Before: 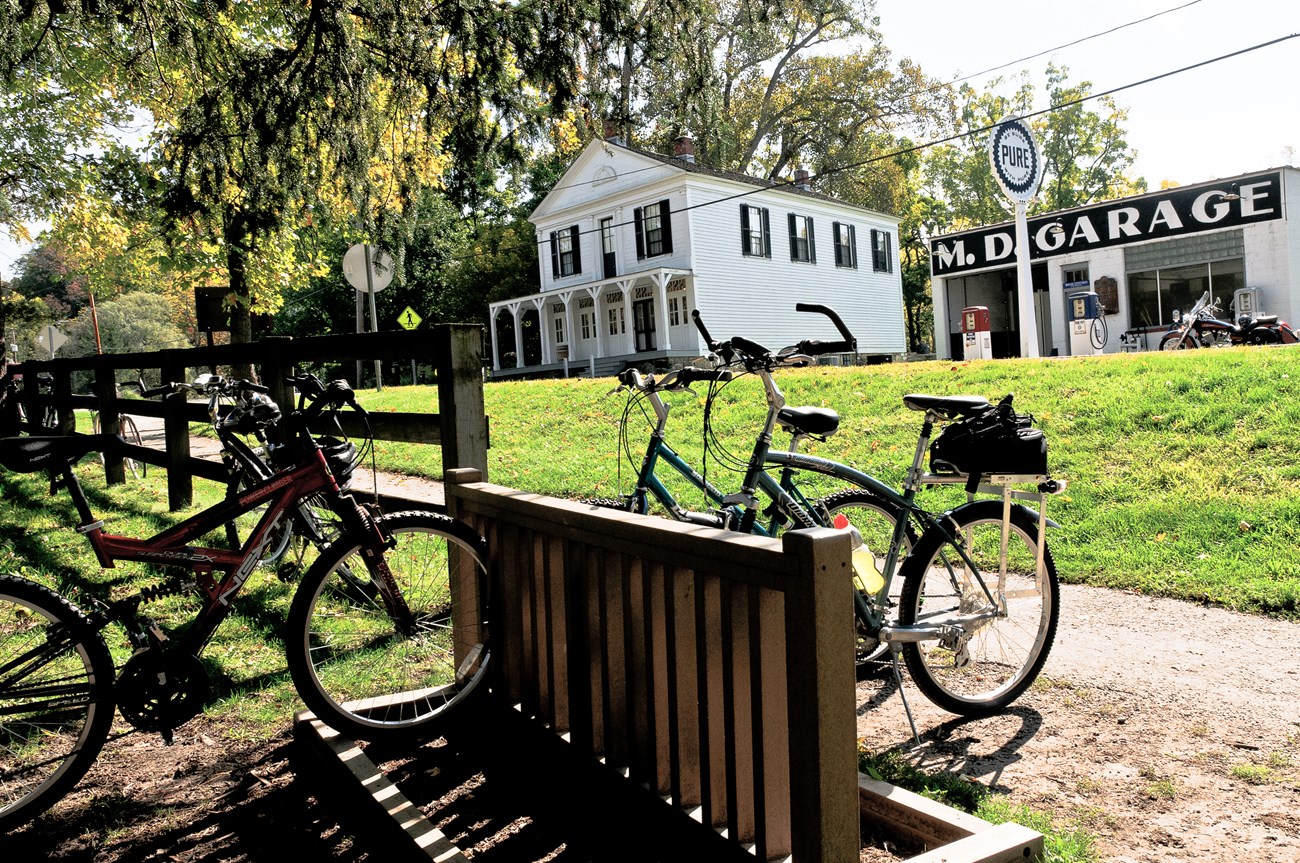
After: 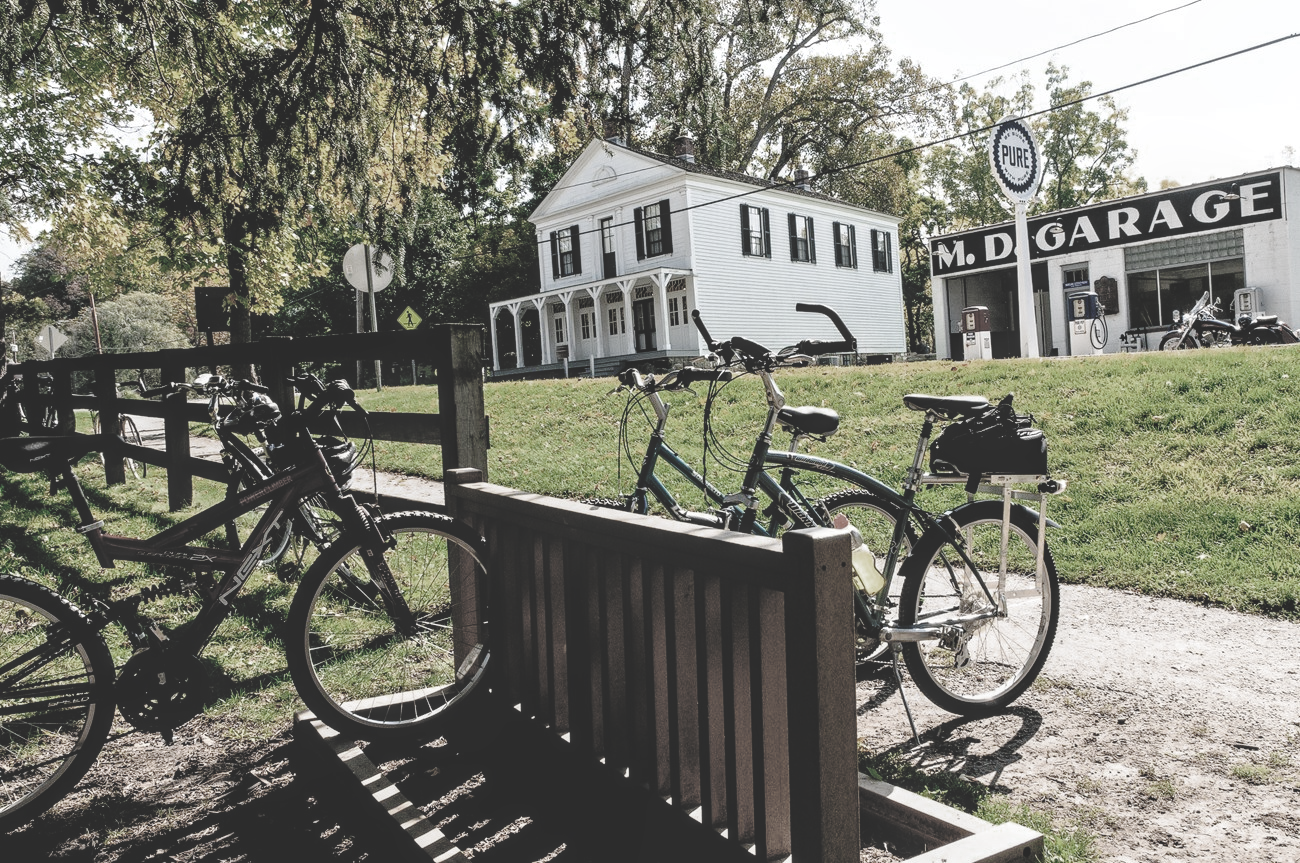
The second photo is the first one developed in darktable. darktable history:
base curve: curves: ch0 [(0, 0.024) (0.055, 0.065) (0.121, 0.166) (0.236, 0.319) (0.693, 0.726) (1, 1)], preserve colors none
color zones: curves: ch0 [(0, 0.487) (0.241, 0.395) (0.434, 0.373) (0.658, 0.412) (0.838, 0.487)]; ch1 [(0, 0) (0.053, 0.053) (0.211, 0.202) (0.579, 0.259) (0.781, 0.241)]
local contrast: on, module defaults
